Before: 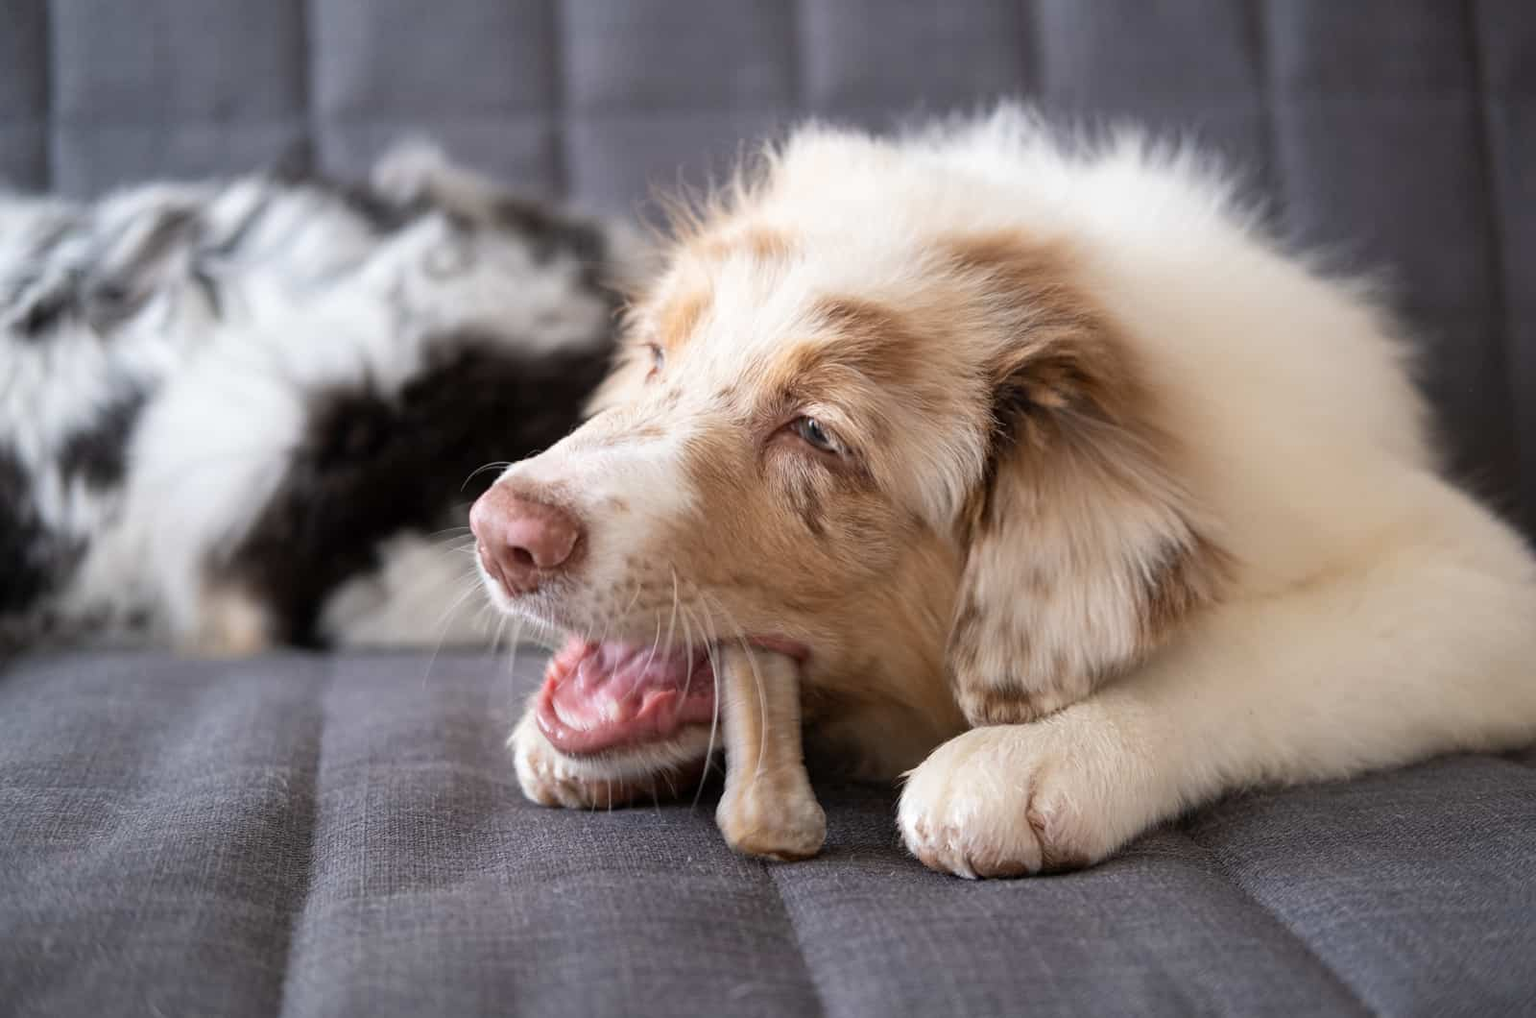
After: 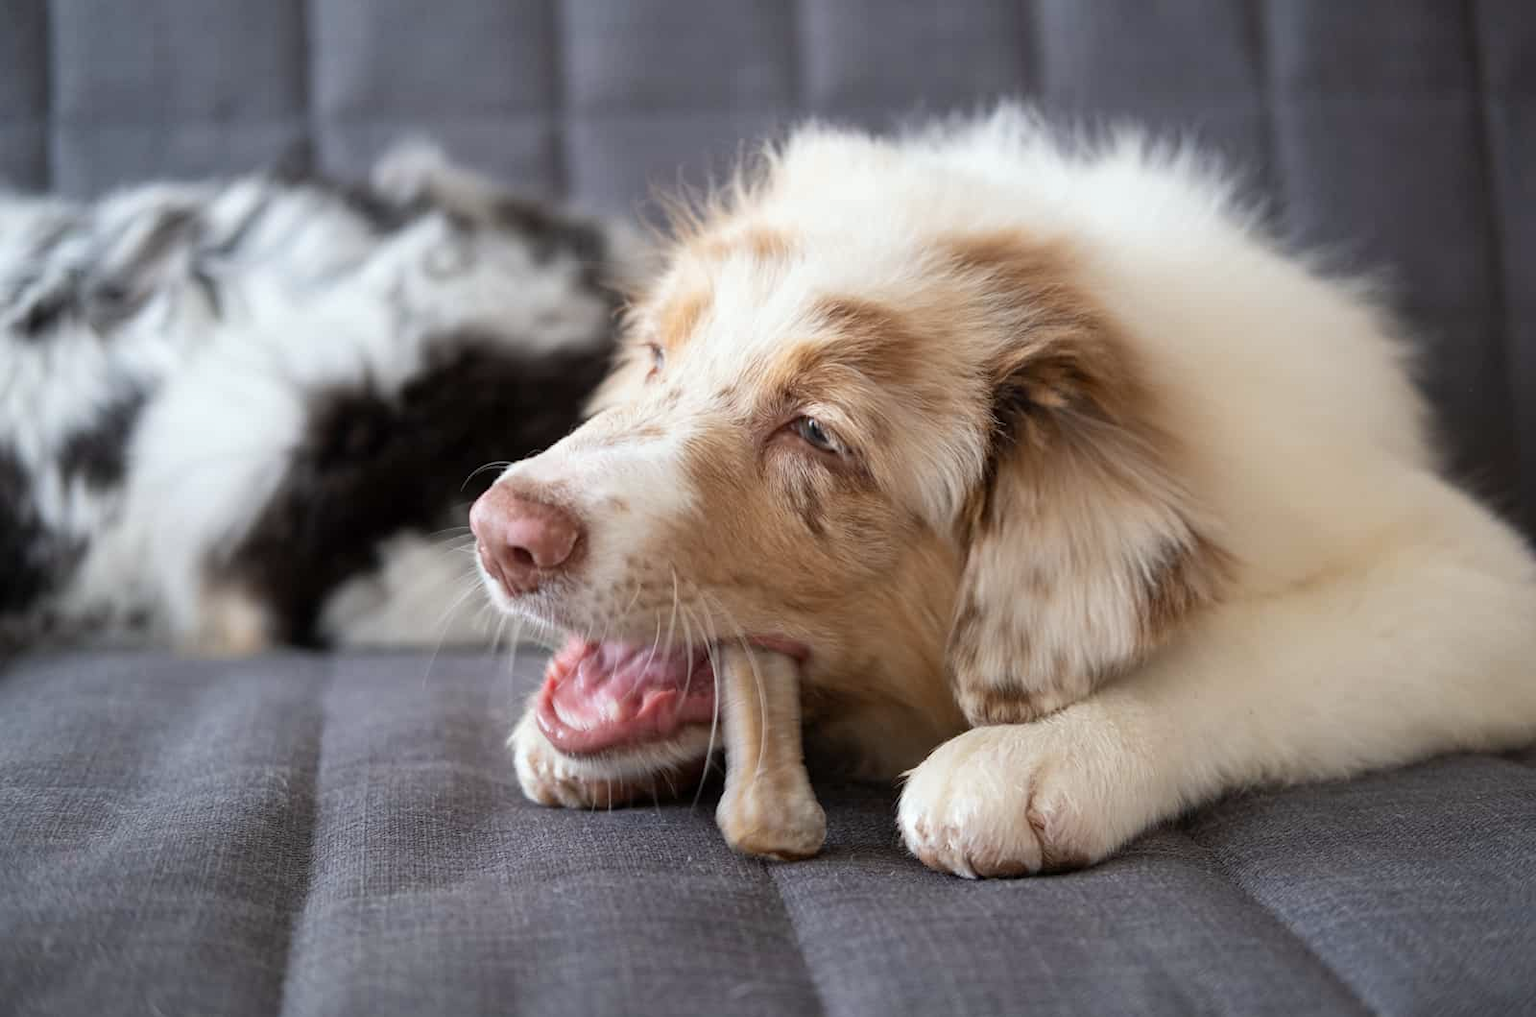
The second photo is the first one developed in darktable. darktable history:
vibrance: on, module defaults
white balance: red 0.978, blue 0.999
